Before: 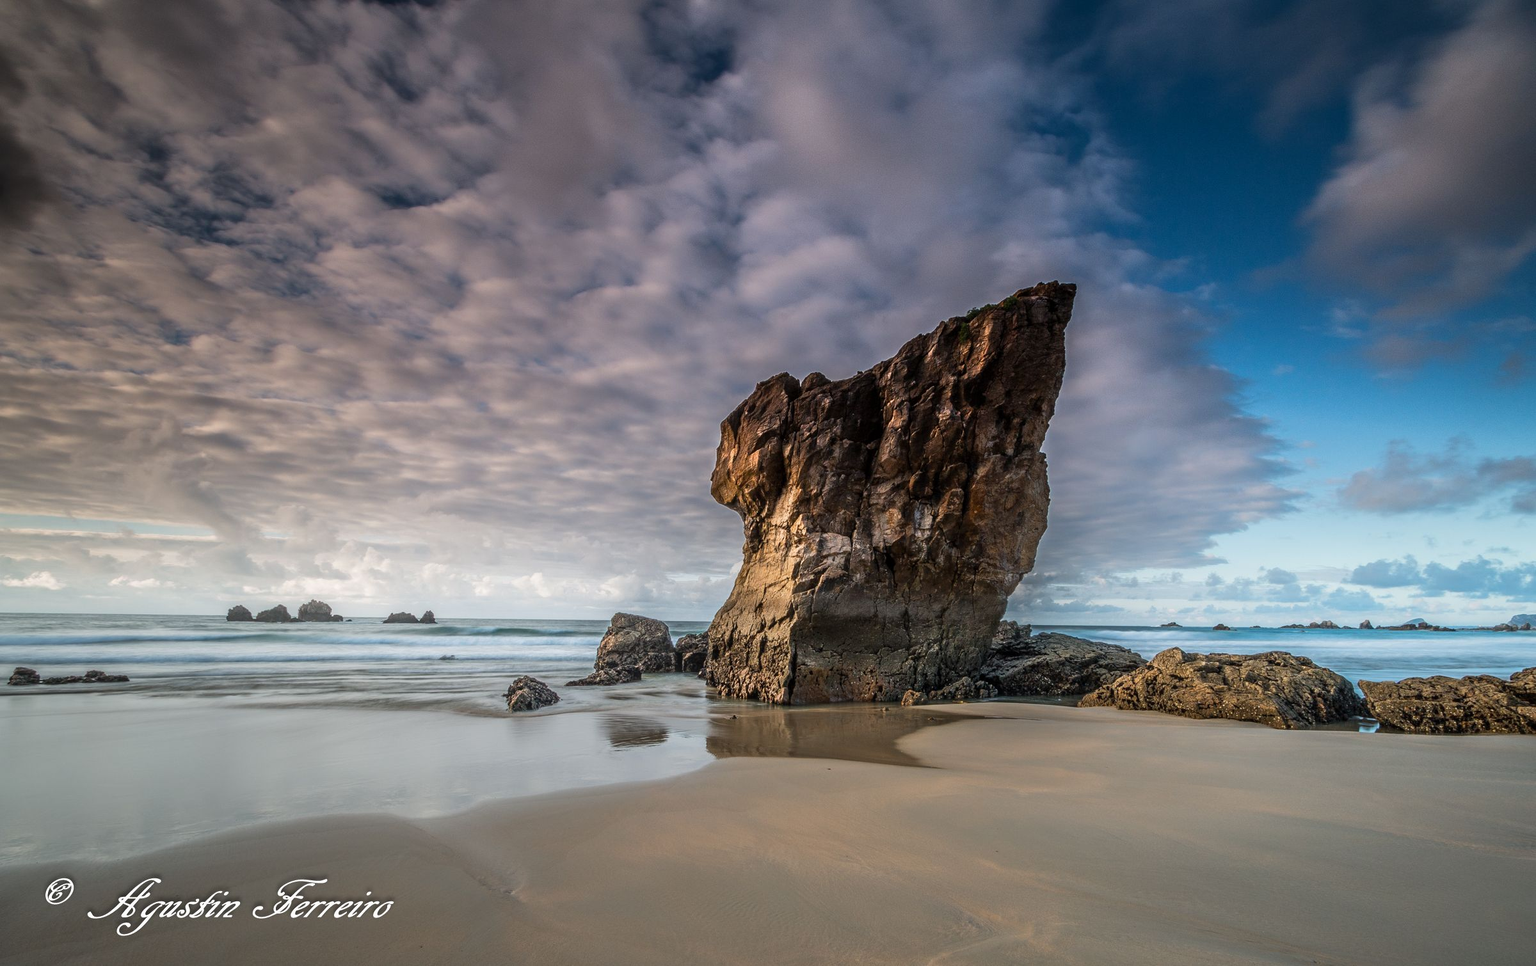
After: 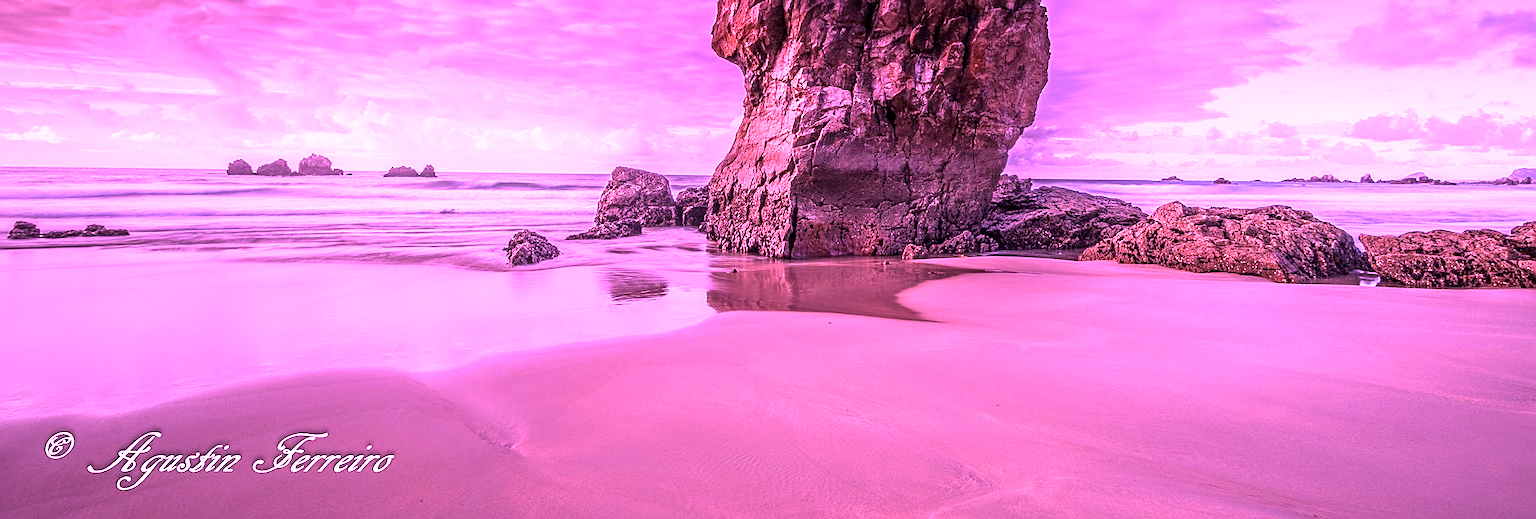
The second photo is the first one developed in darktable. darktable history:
local contrast: on, module defaults
crop and rotate: top 46.237%
exposure: black level correction 0, exposure 1 EV, compensate exposure bias true, compensate highlight preservation false
sharpen: on, module defaults
color calibration: illuminant custom, x 0.261, y 0.521, temperature 7054.11 K
